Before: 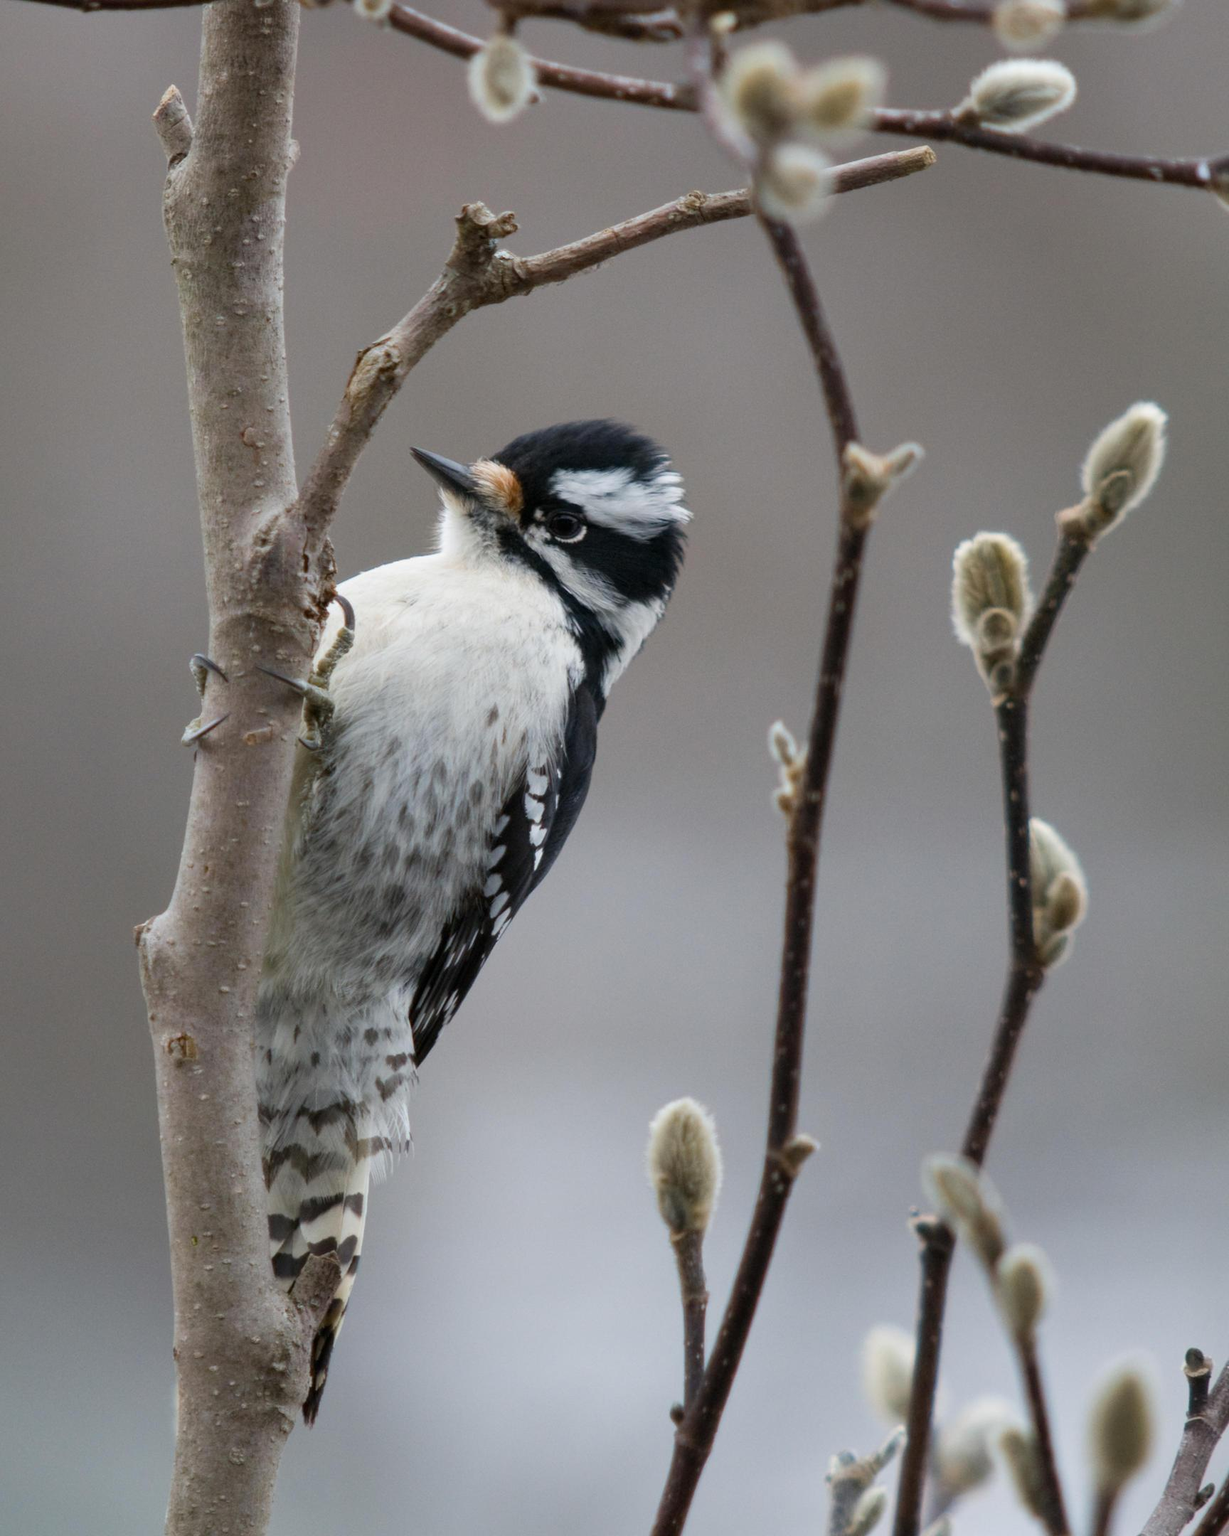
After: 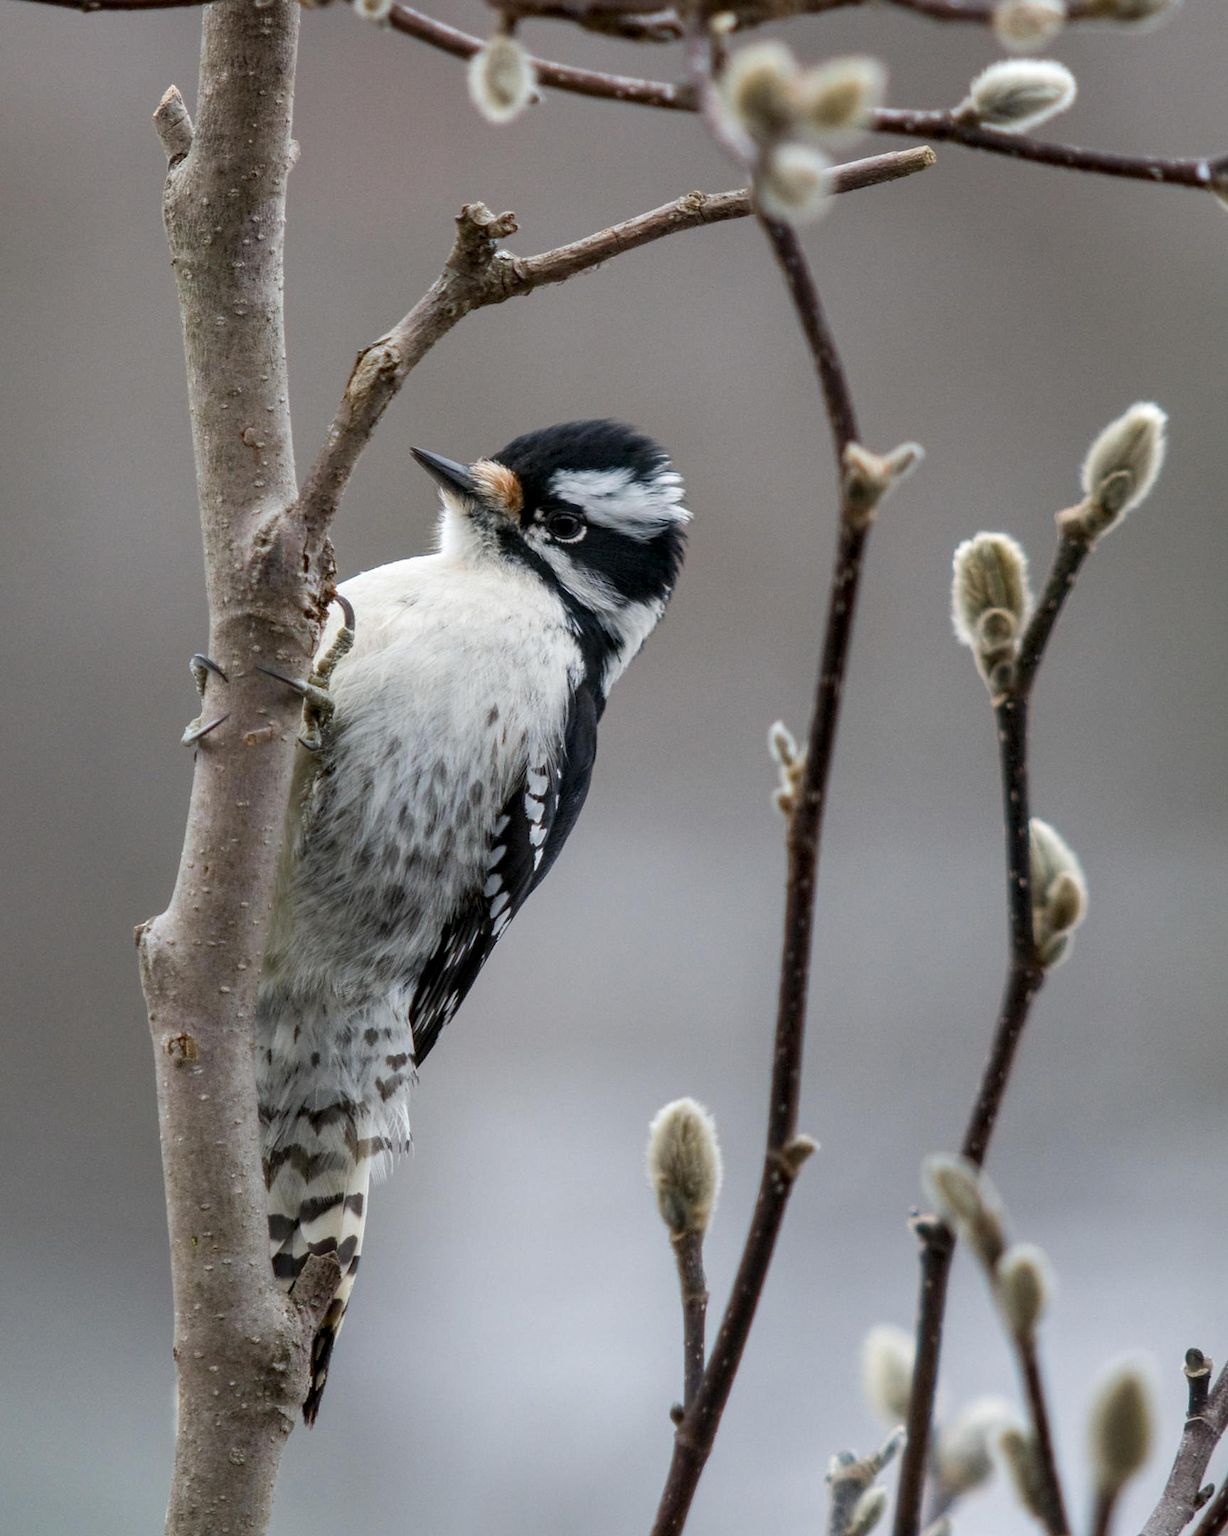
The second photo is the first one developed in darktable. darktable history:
local contrast: detail 130%
sharpen: radius 1.61, amount 0.375, threshold 1.52
tone equalizer: edges refinement/feathering 500, mask exposure compensation -1.57 EV, preserve details no
